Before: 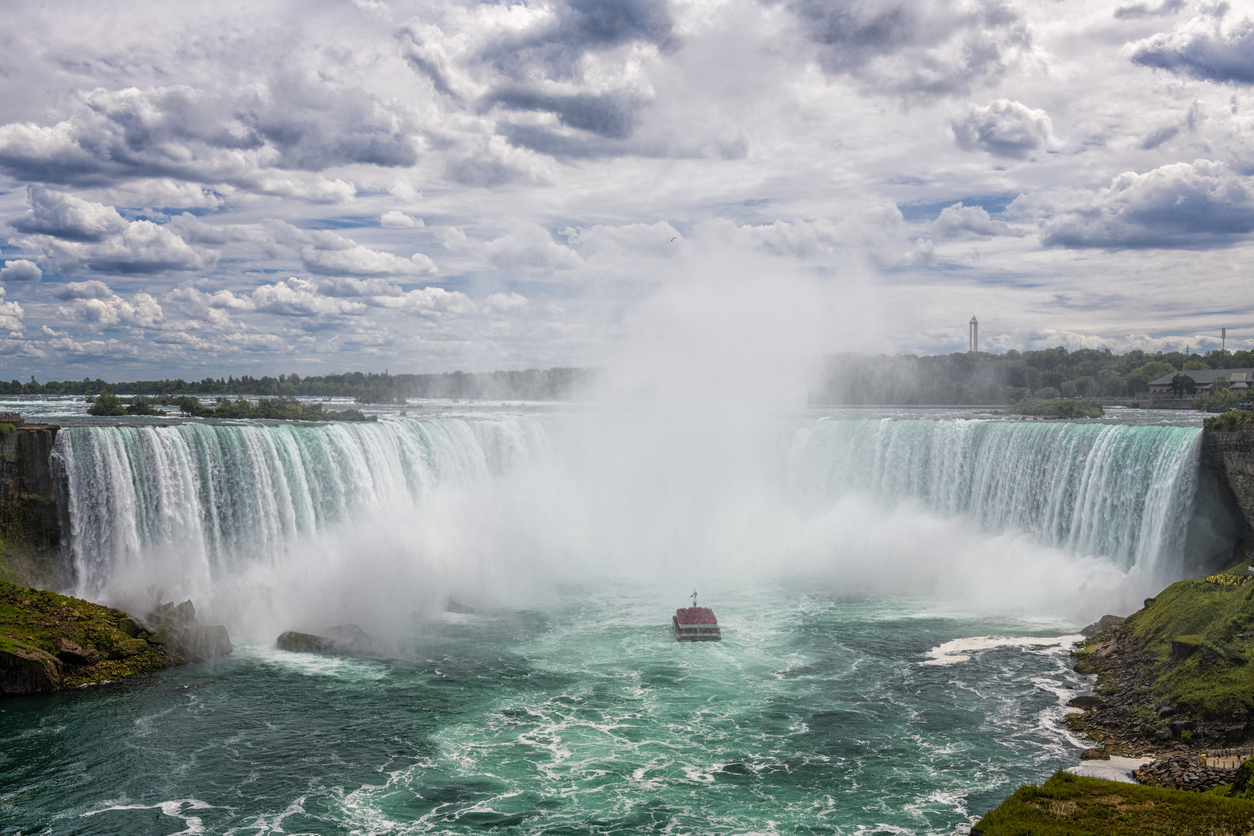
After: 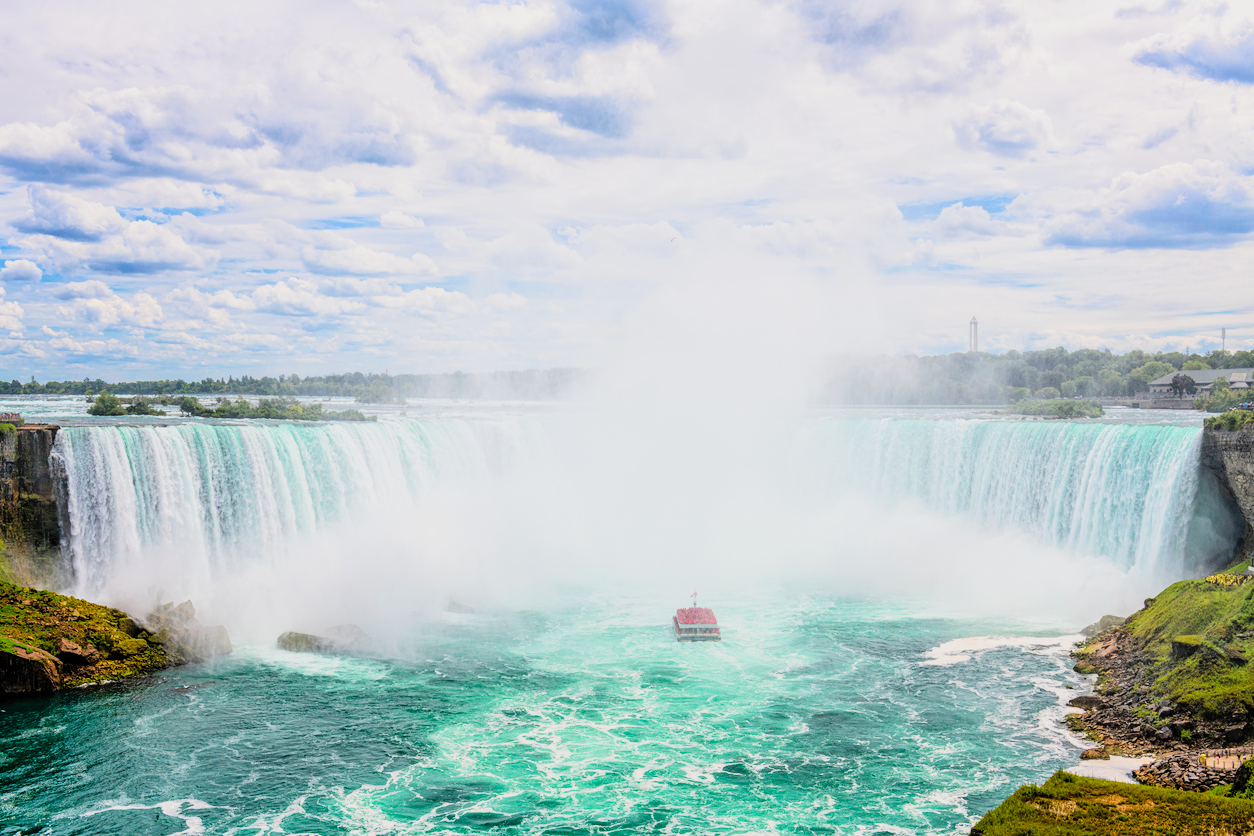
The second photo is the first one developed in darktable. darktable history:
exposure: black level correction 0, exposure 1.199 EV, compensate highlight preservation false
levels: levels [0, 0.445, 1]
filmic rgb: middle gray luminance 29.16%, black relative exposure -10.31 EV, white relative exposure 5.47 EV, threshold 2.99 EV, target black luminance 0%, hardness 3.97, latitude 1.35%, contrast 1.126, highlights saturation mix 4.97%, shadows ↔ highlights balance 14.39%, color science v5 (2021), contrast in shadows safe, contrast in highlights safe, enable highlight reconstruction true
